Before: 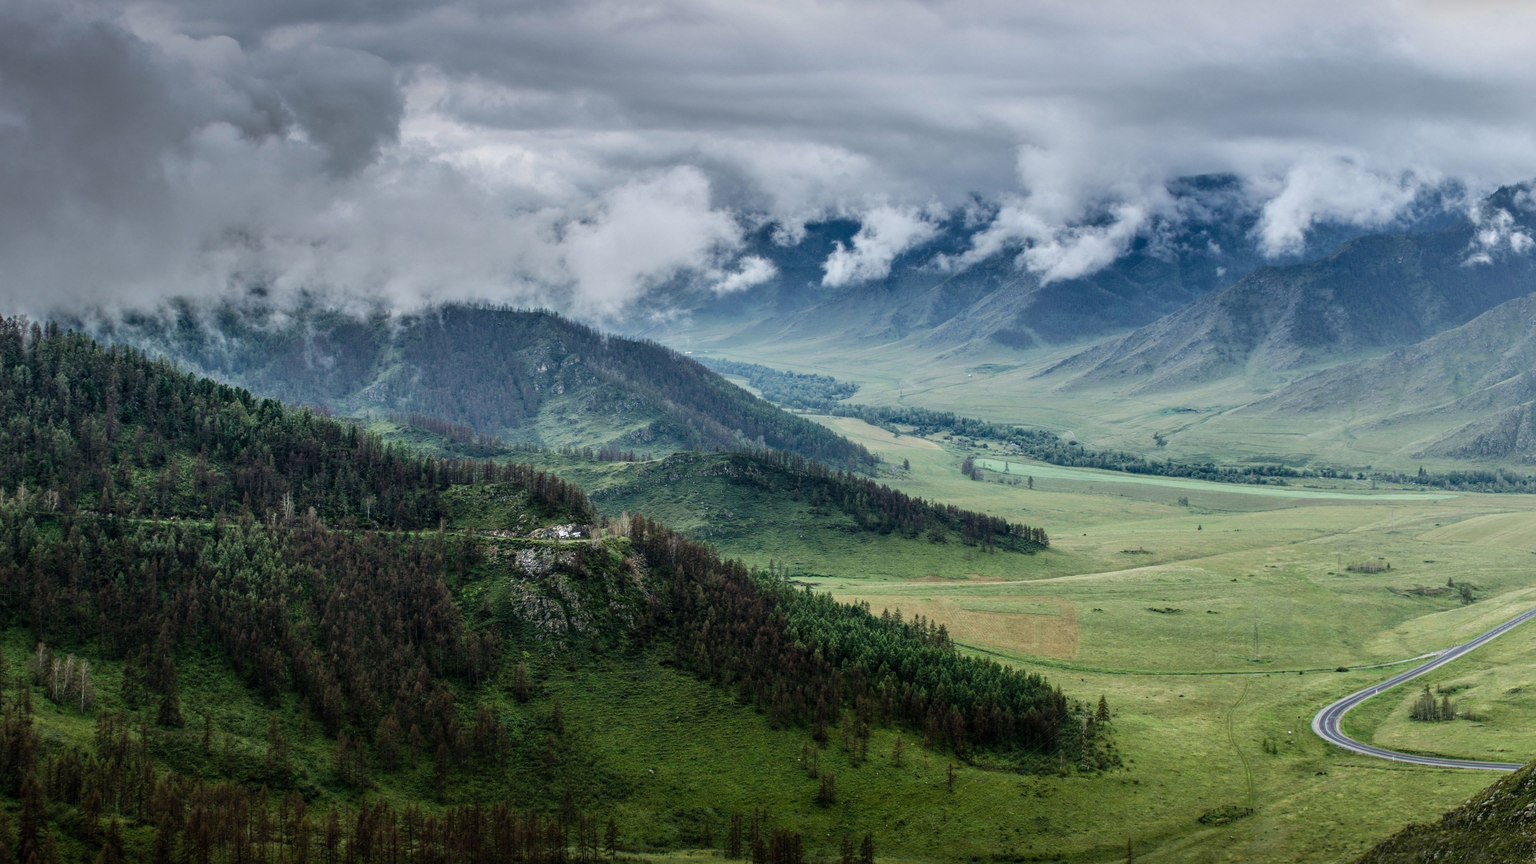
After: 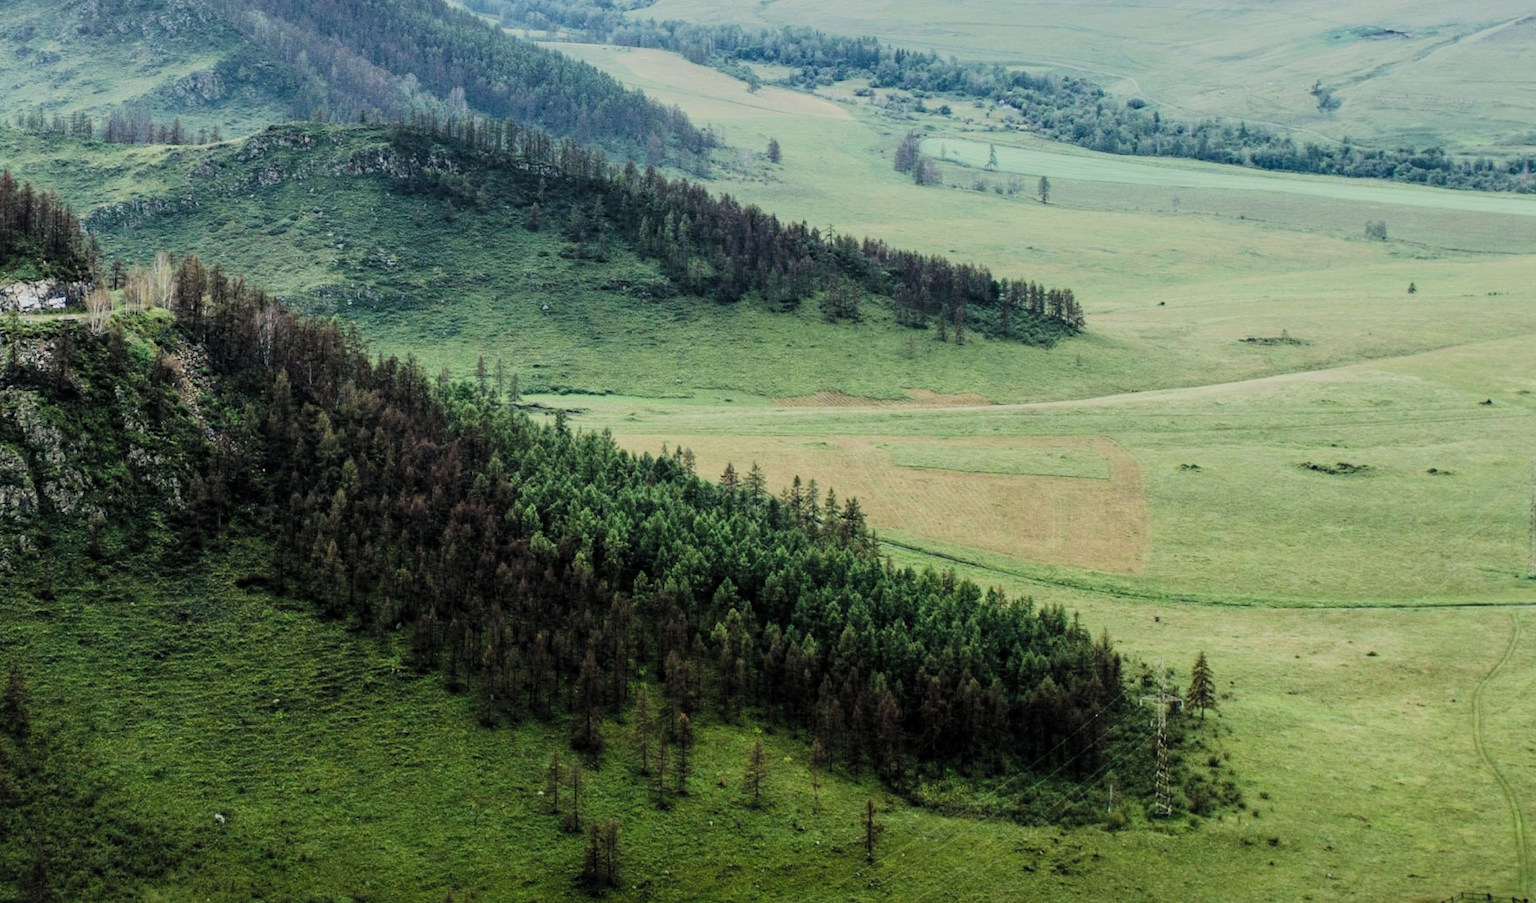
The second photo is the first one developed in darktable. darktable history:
crop: left 35.848%, top 45.755%, right 18.153%, bottom 6.133%
filmic rgb: black relative exposure -7.17 EV, white relative exposure 5.36 EV, hardness 3.02, color science v5 (2021), contrast in shadows safe, contrast in highlights safe
exposure: black level correction 0, exposure 0.702 EV, compensate highlight preservation false
